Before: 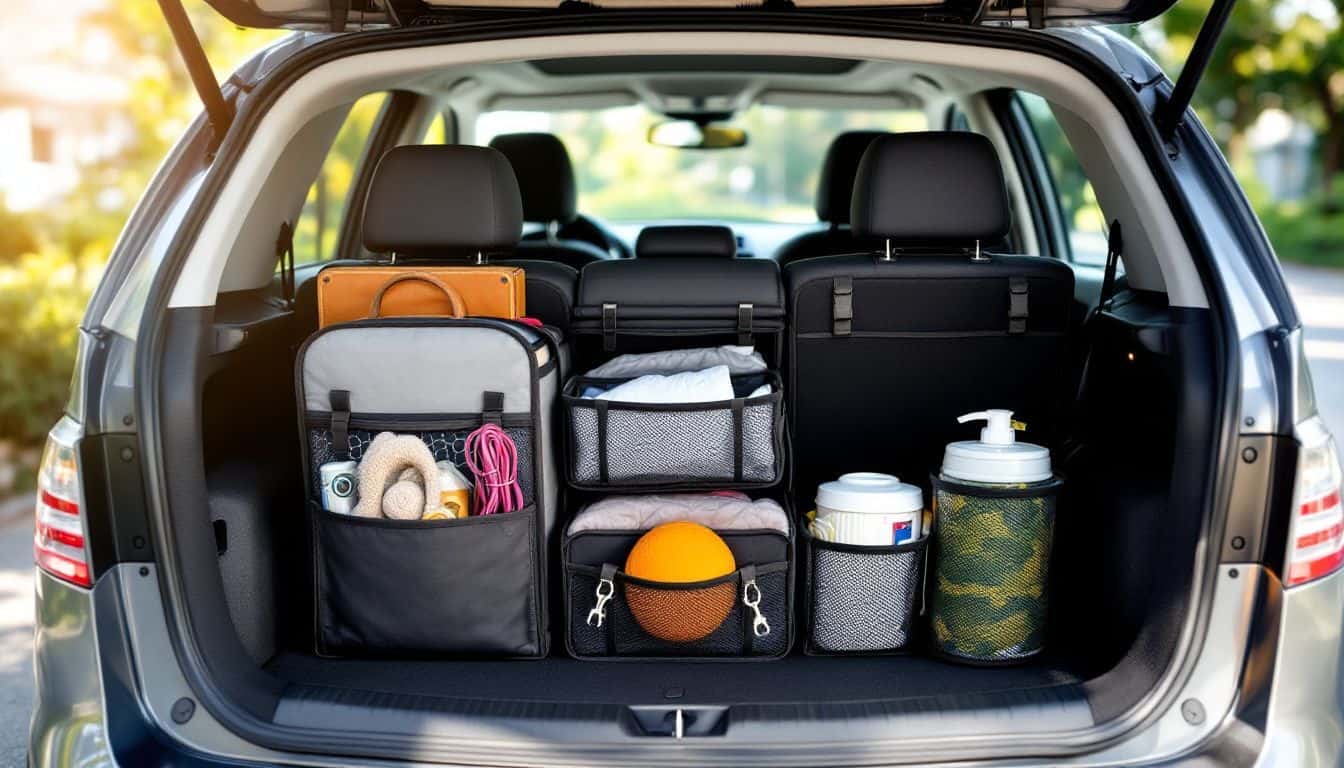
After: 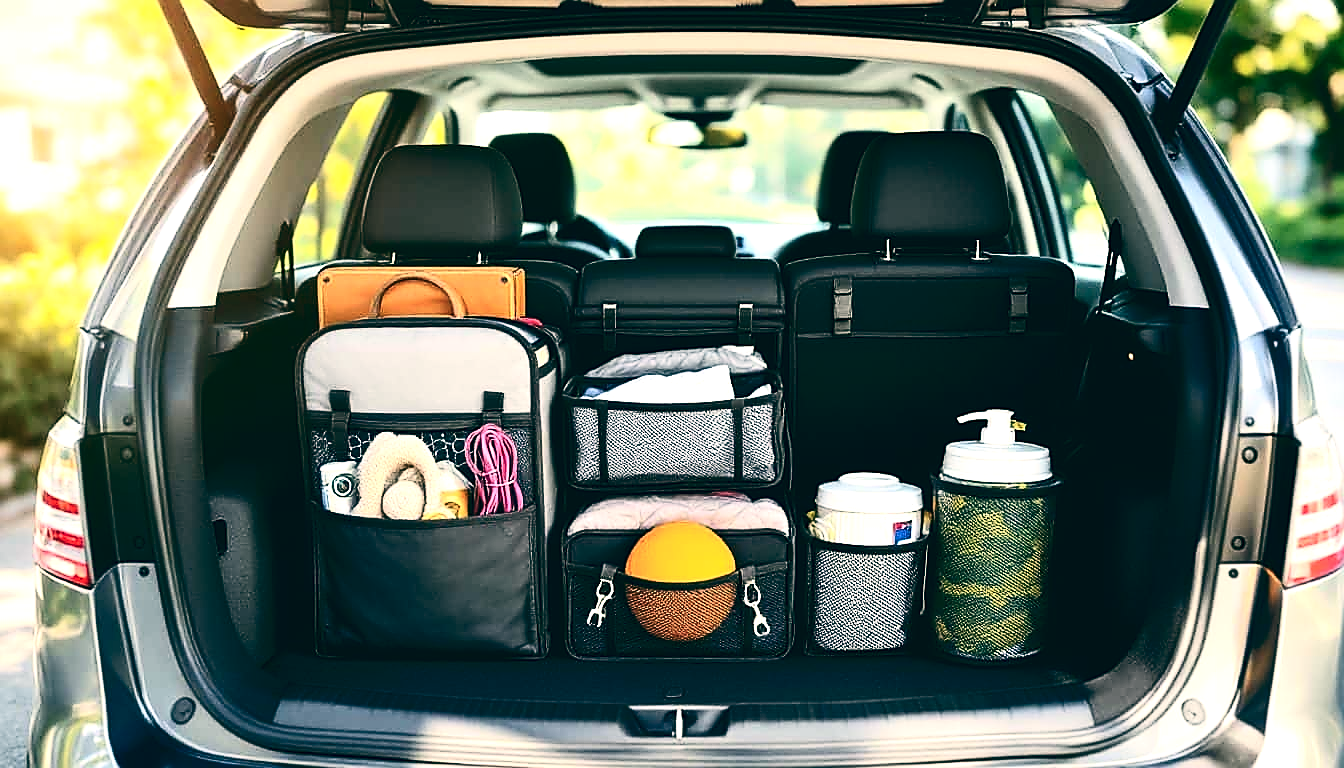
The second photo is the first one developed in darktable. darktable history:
sharpen: radius 1.4, amount 1.25, threshold 0.7
contrast brightness saturation: contrast 0.28
exposure: black level correction 0, exposure 0.5 EV, compensate highlight preservation false
color balance: lift [1.005, 0.99, 1.007, 1.01], gamma [1, 0.979, 1.011, 1.021], gain [0.923, 1.098, 1.025, 0.902], input saturation 90.45%, contrast 7.73%, output saturation 105.91%
